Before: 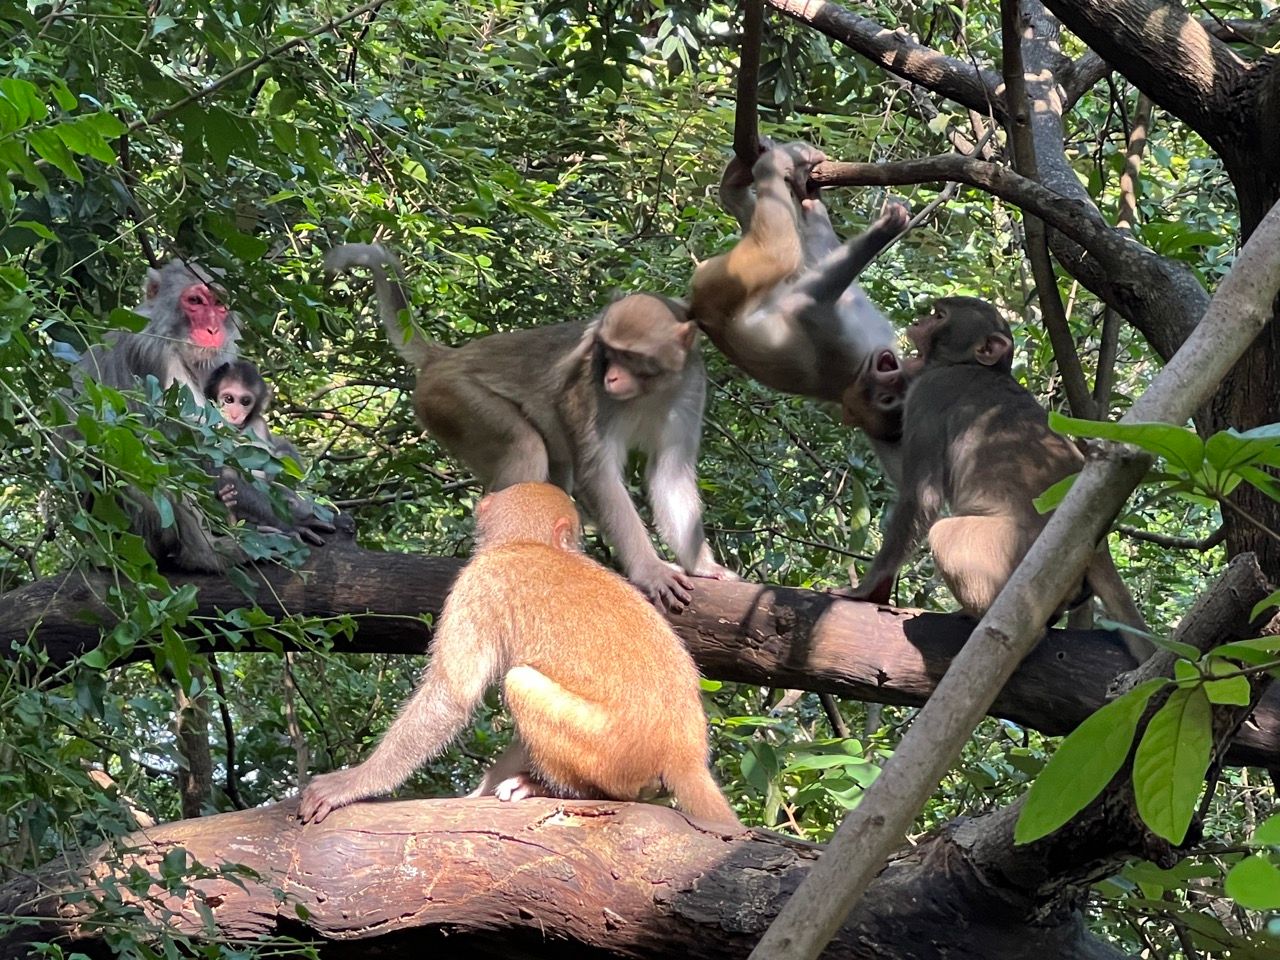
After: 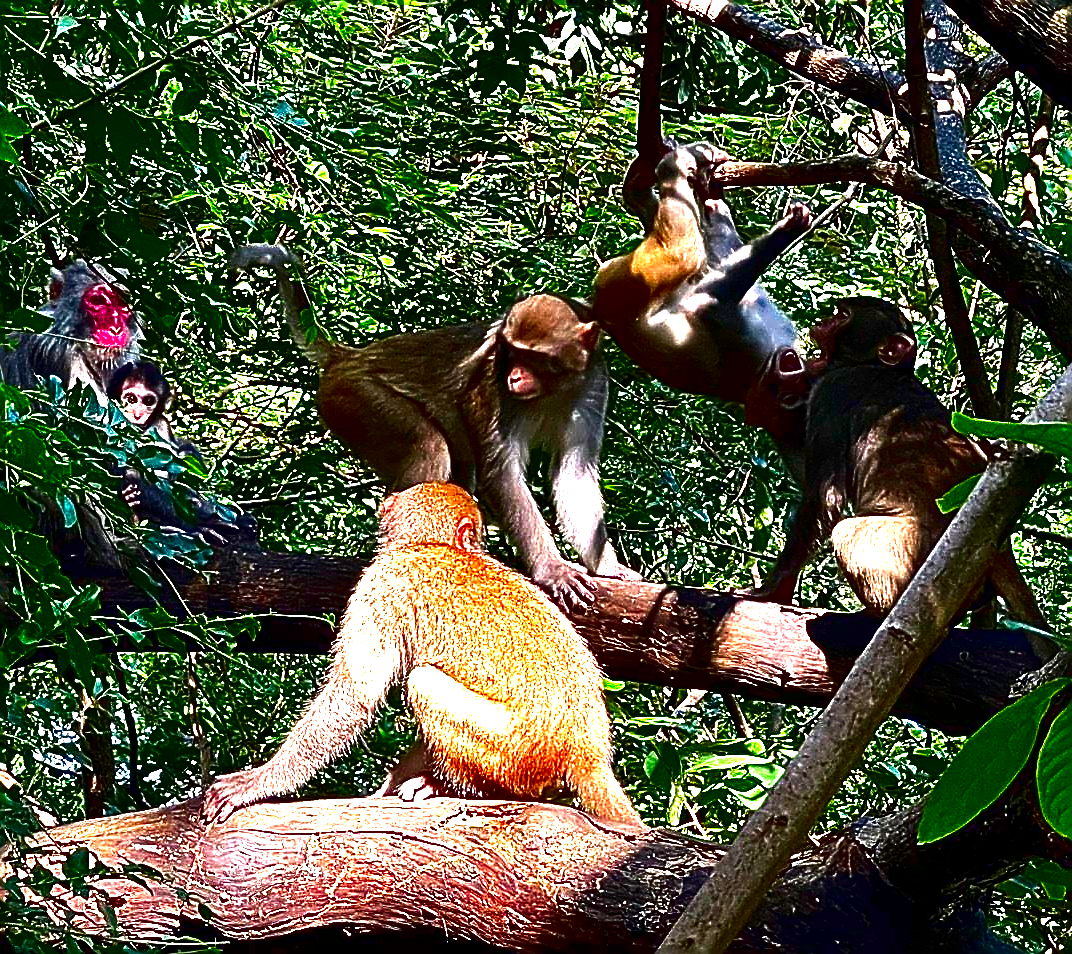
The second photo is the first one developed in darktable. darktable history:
contrast brightness saturation: brightness -1, saturation 1
exposure: exposure 1.061 EV, compensate highlight preservation false
sharpen: amount 2
crop: left 7.598%, right 7.873%
